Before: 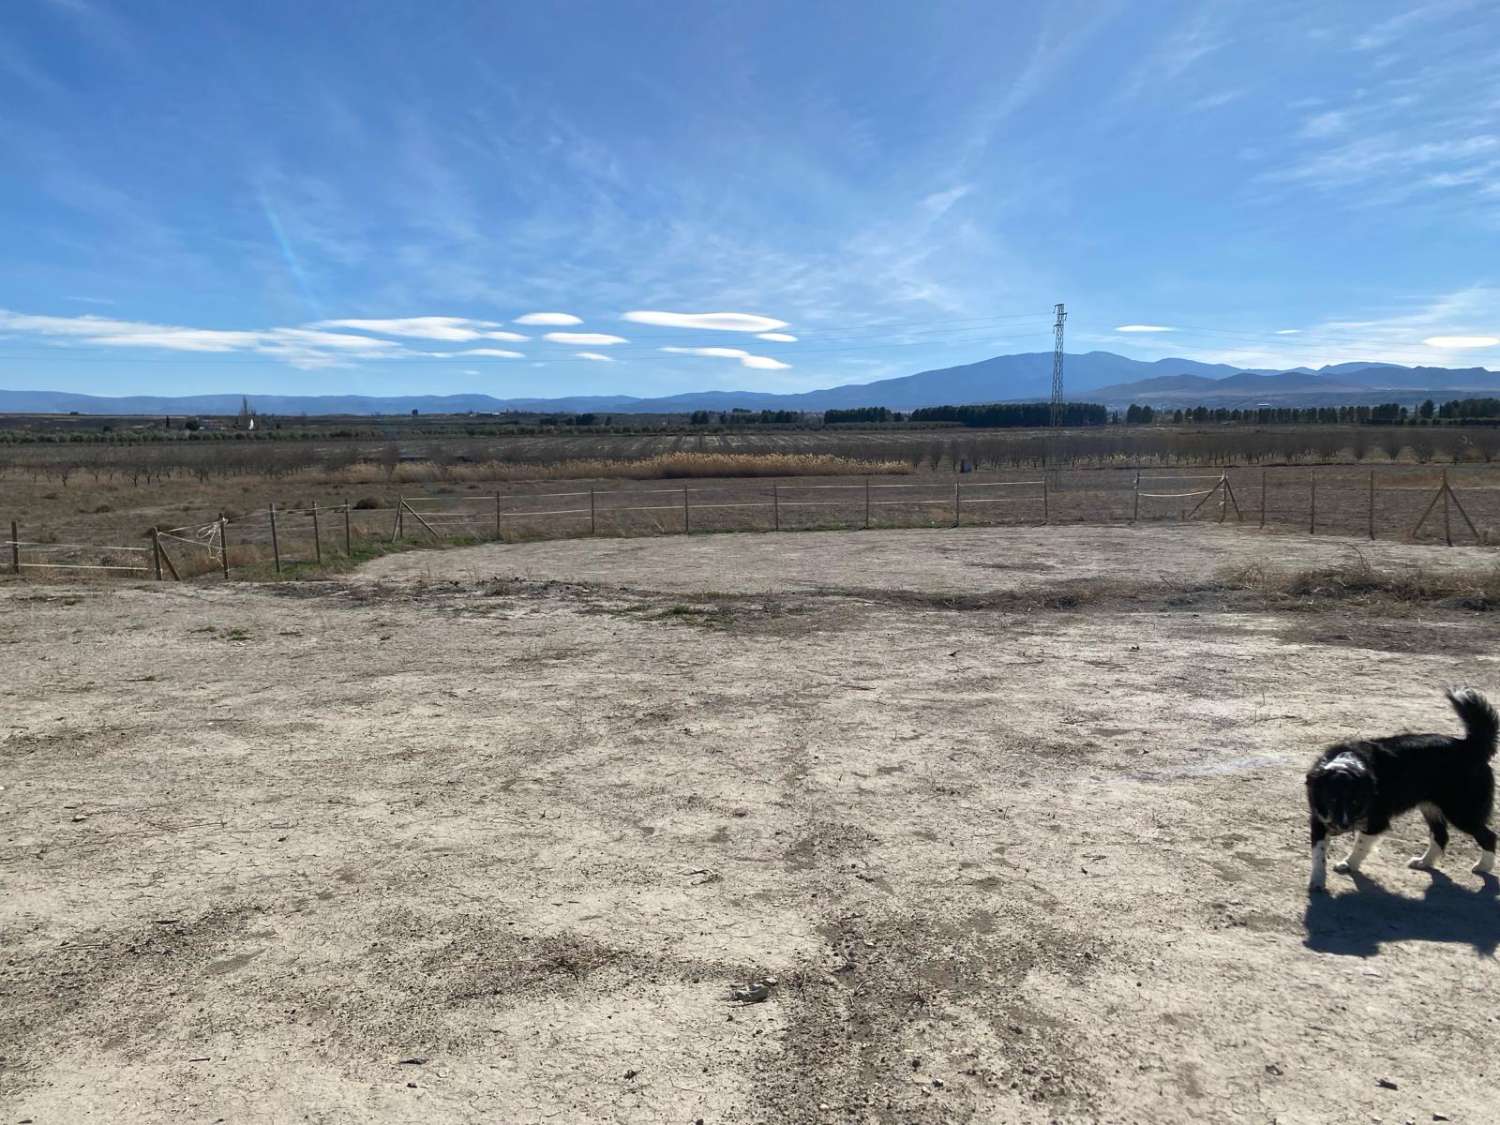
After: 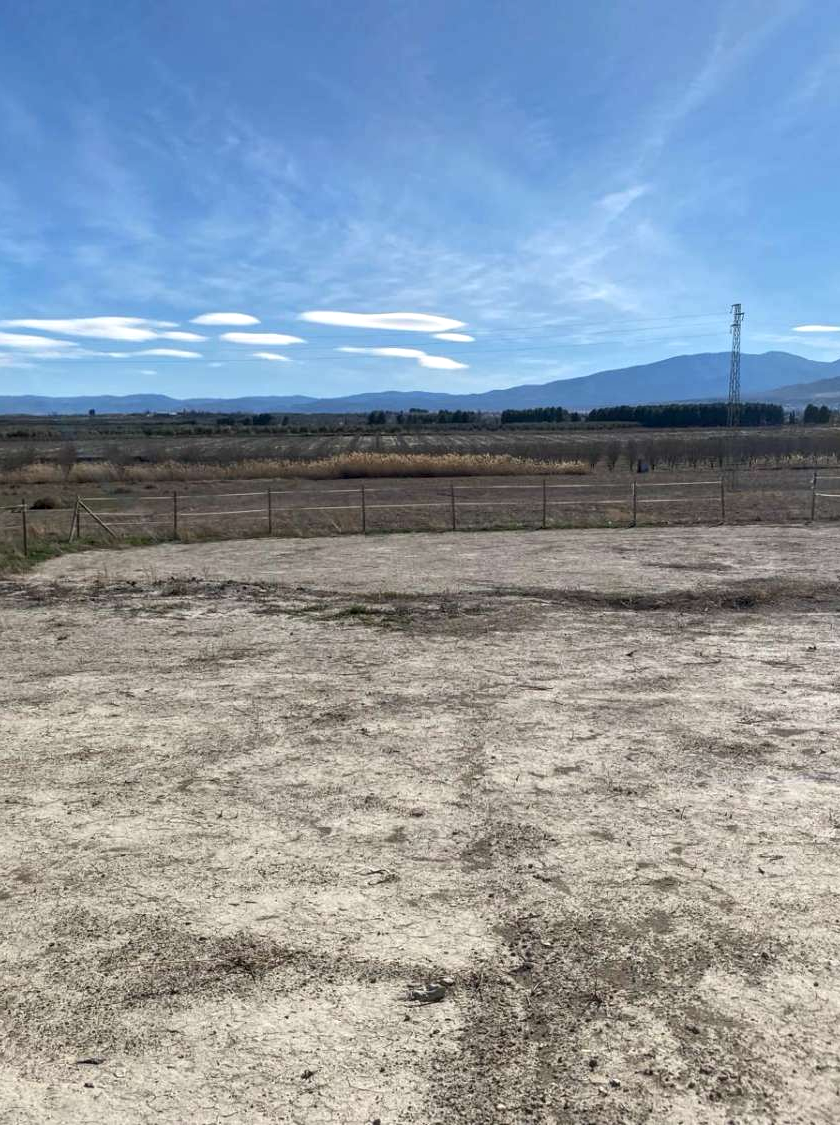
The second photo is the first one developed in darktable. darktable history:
local contrast: on, module defaults
crop: left 21.54%, right 22.442%
